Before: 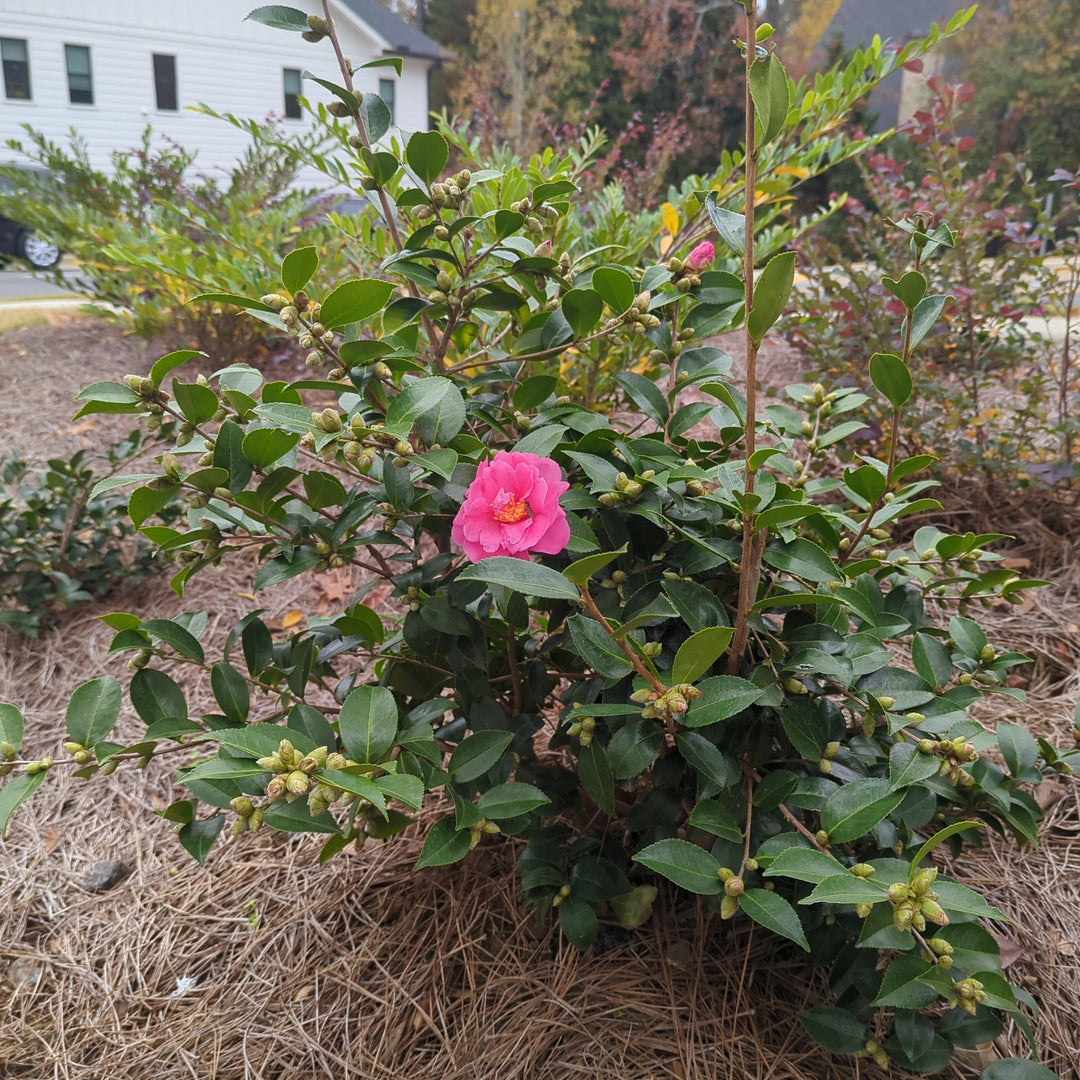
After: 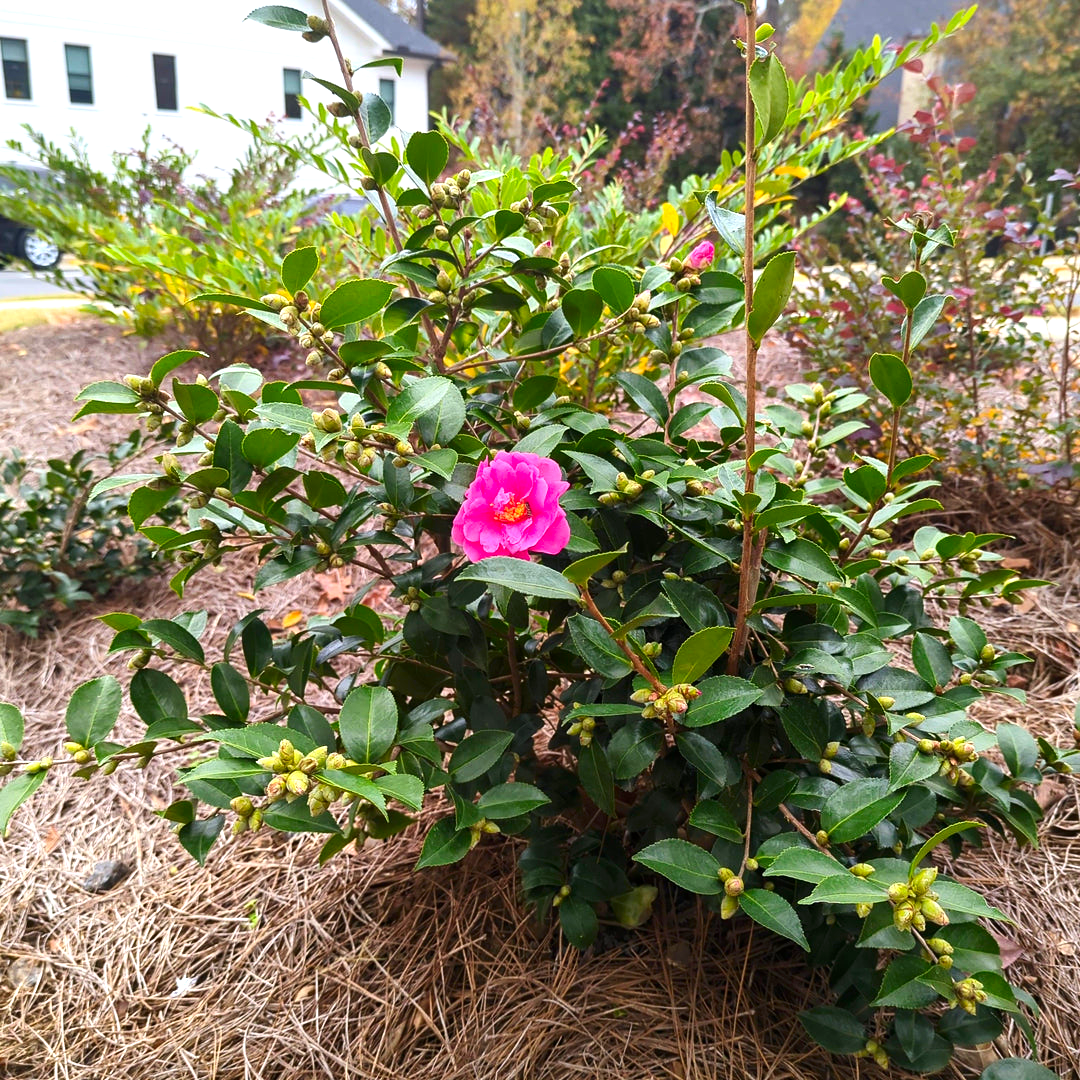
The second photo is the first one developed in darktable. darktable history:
contrast brightness saturation: contrast 0.13, brightness -0.05, saturation 0.16
white balance: emerald 1
exposure: exposure 0.6 EV, compensate highlight preservation false
color balance: contrast 8.5%, output saturation 105%
